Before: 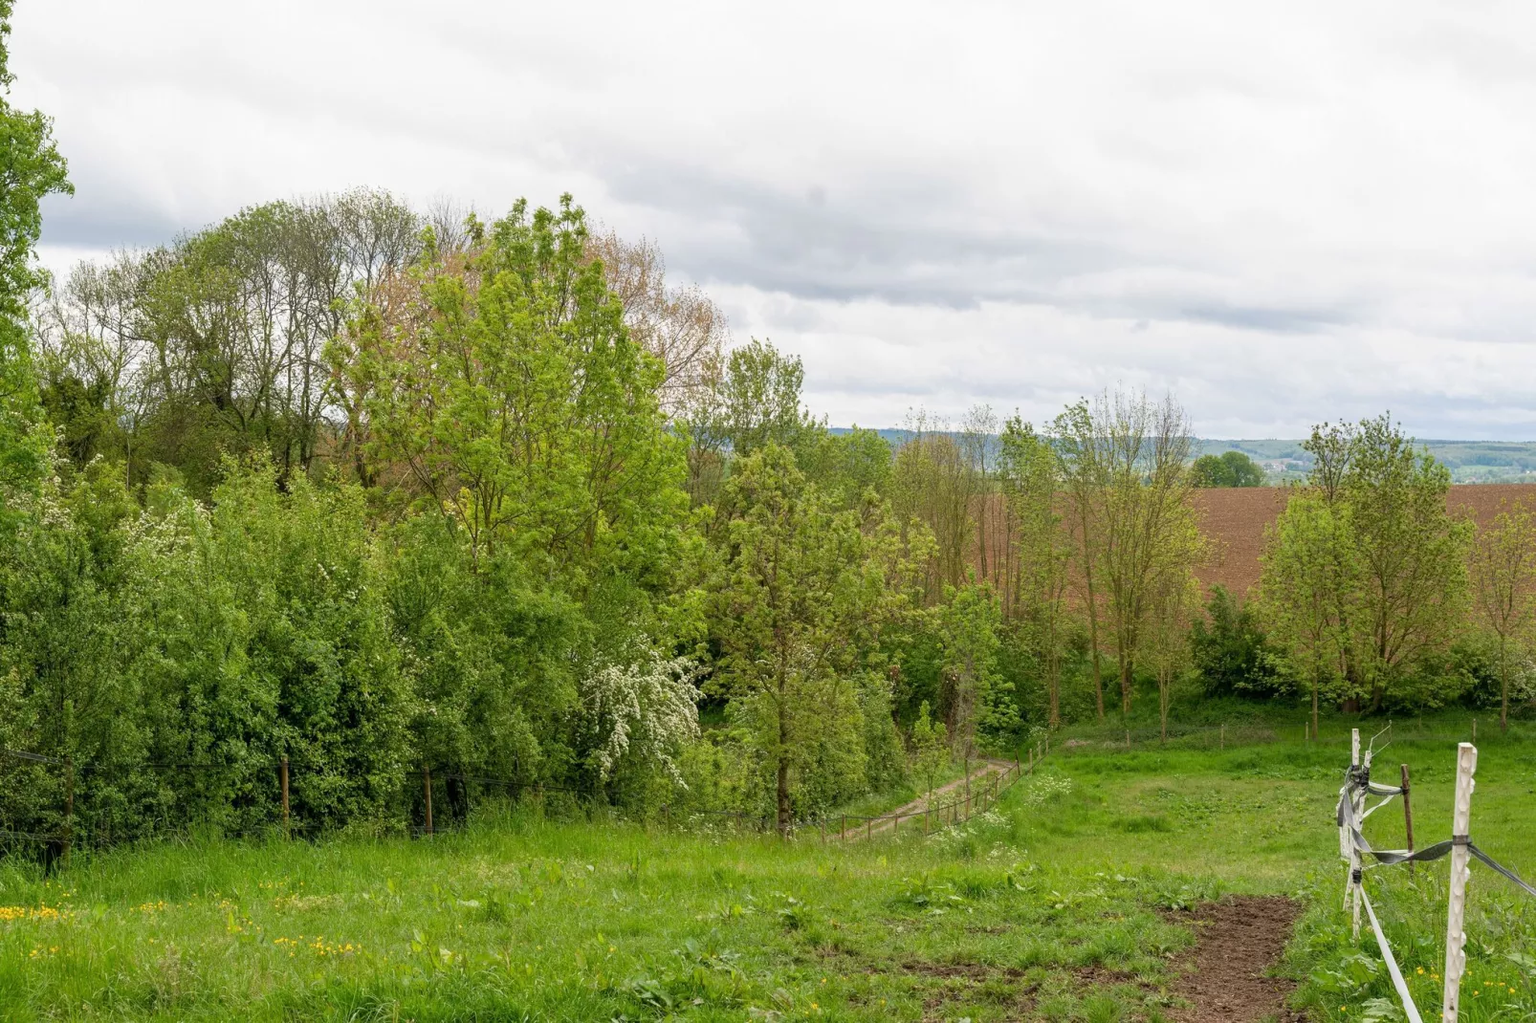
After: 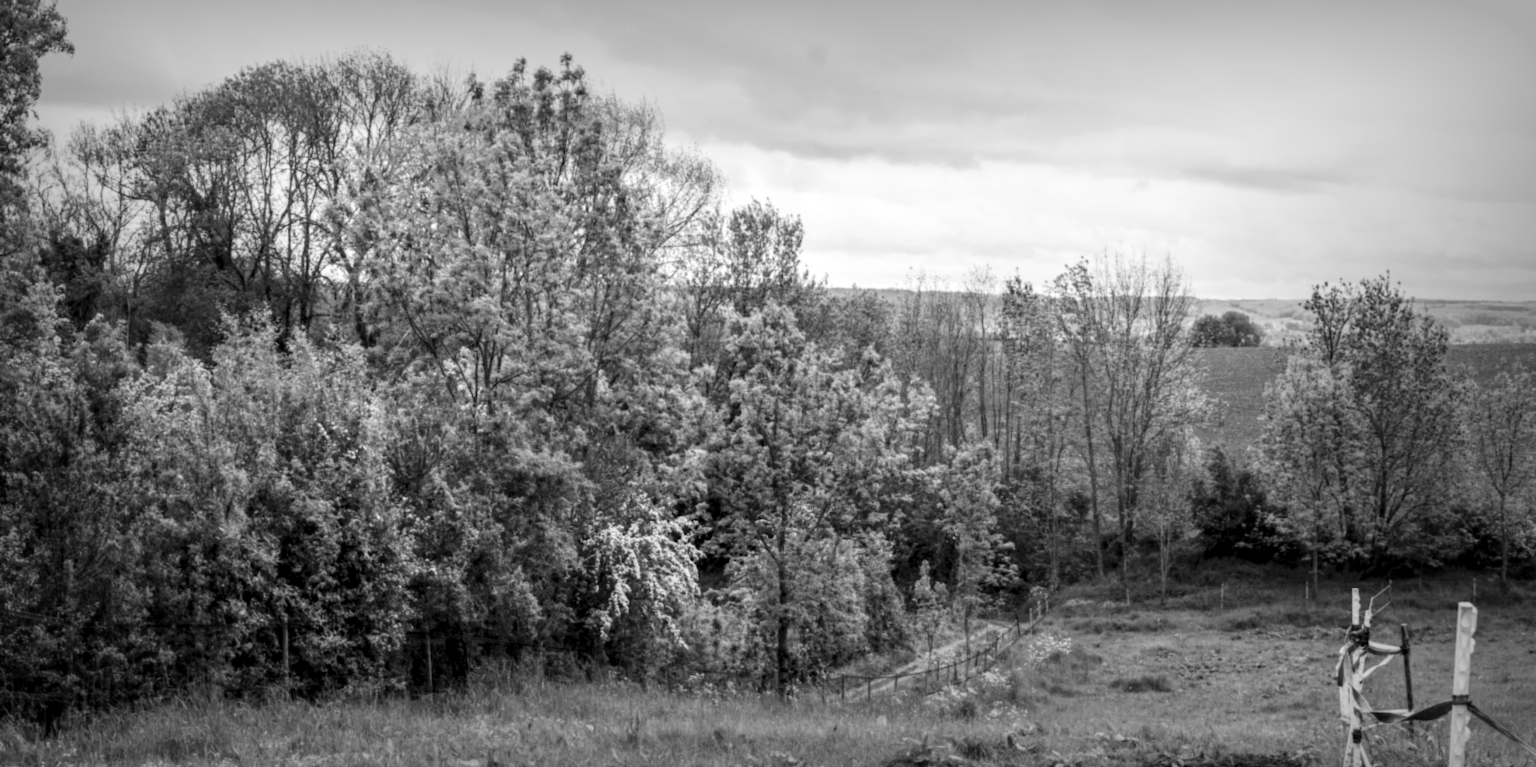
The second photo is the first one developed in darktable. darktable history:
crop: top 13.819%, bottom 11.169%
vignetting: fall-off start 53.2%, brightness -0.594, saturation 0, automatic ratio true, width/height ratio 1.313, shape 0.22, unbound false
lowpass: radius 0.76, contrast 1.56, saturation 0, unbound 0
local contrast: detail 130%
